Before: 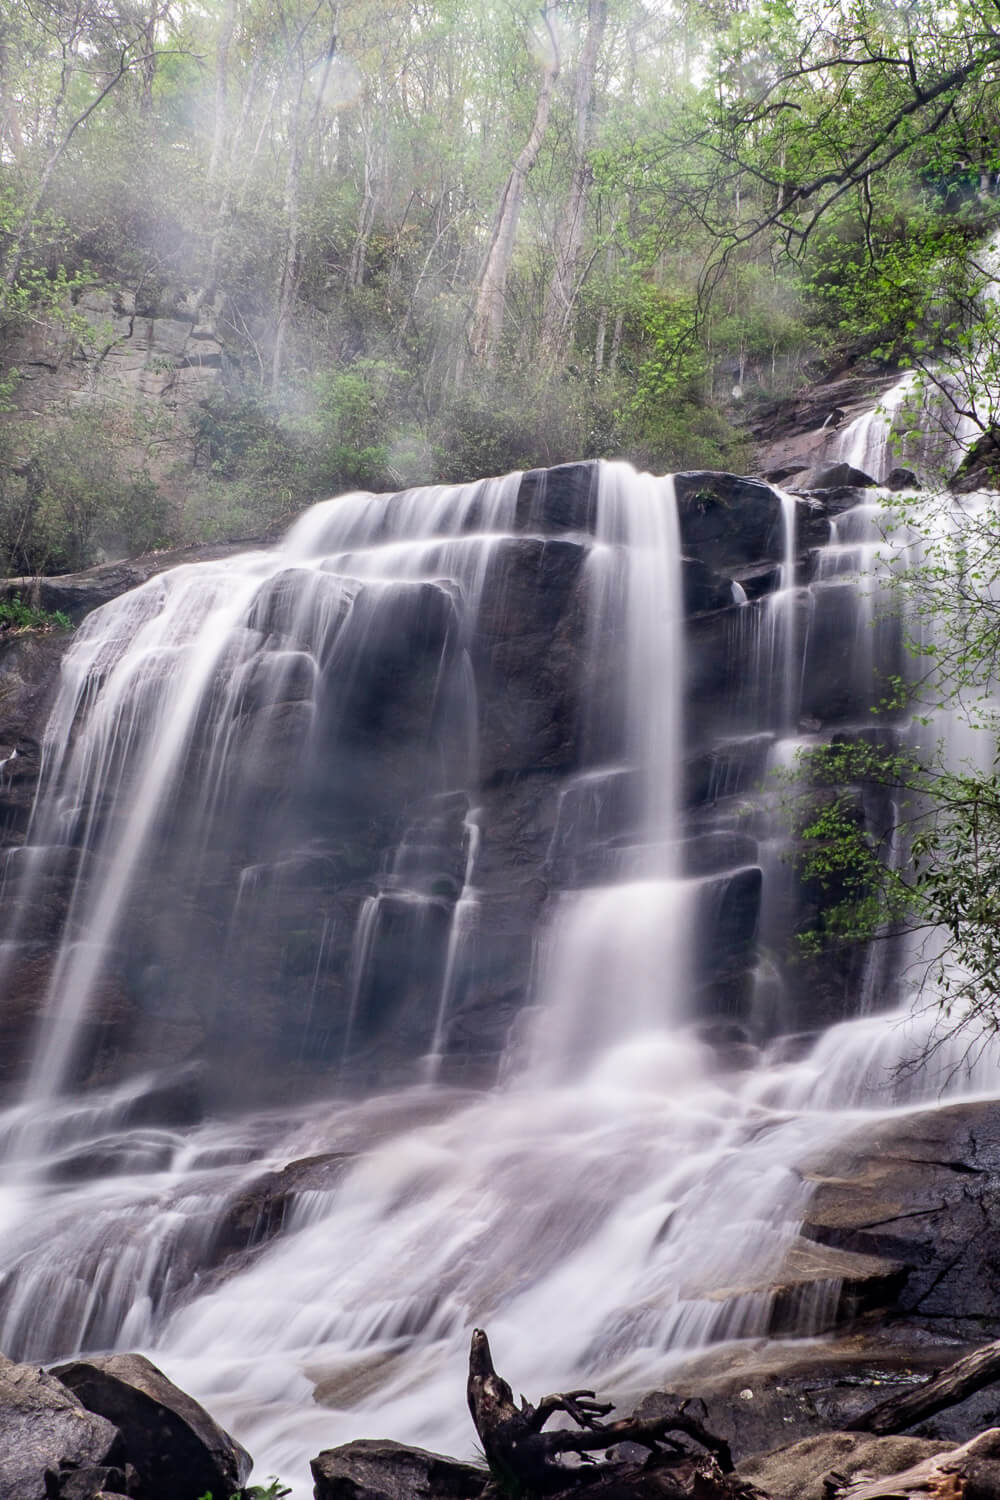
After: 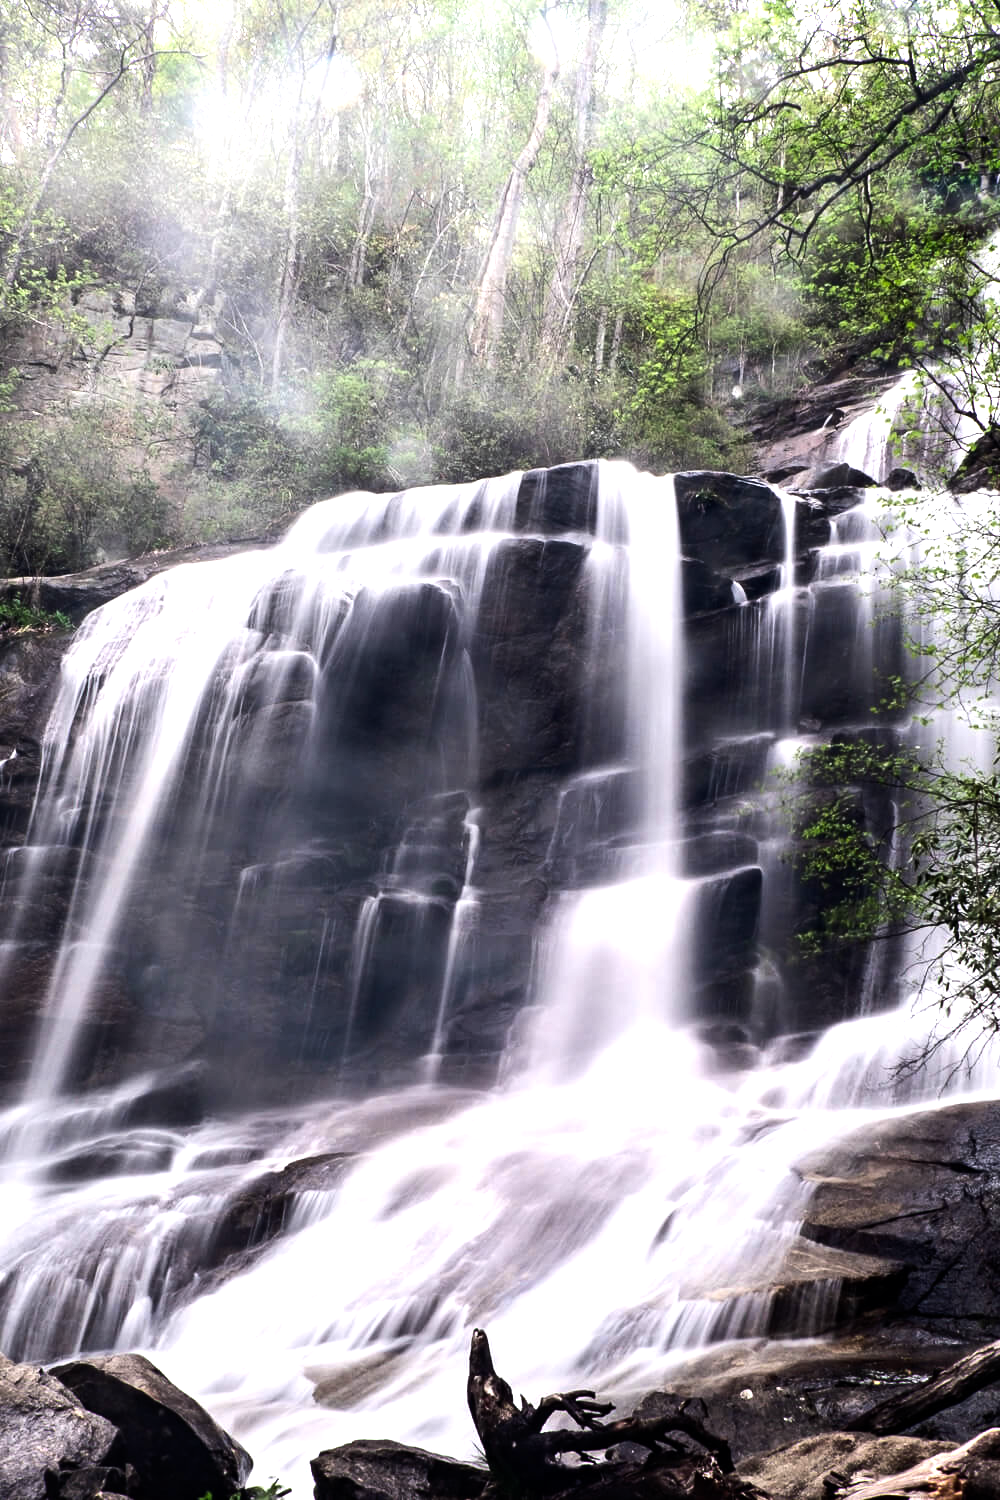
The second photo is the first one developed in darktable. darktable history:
tone equalizer: -8 EV -1.08 EV, -7 EV -1.01 EV, -6 EV -0.867 EV, -5 EV -0.578 EV, -3 EV 0.578 EV, -2 EV 0.867 EV, -1 EV 1.01 EV, +0 EV 1.08 EV, edges refinement/feathering 500, mask exposure compensation -1.57 EV, preserve details no
color contrast: green-magenta contrast 0.96
